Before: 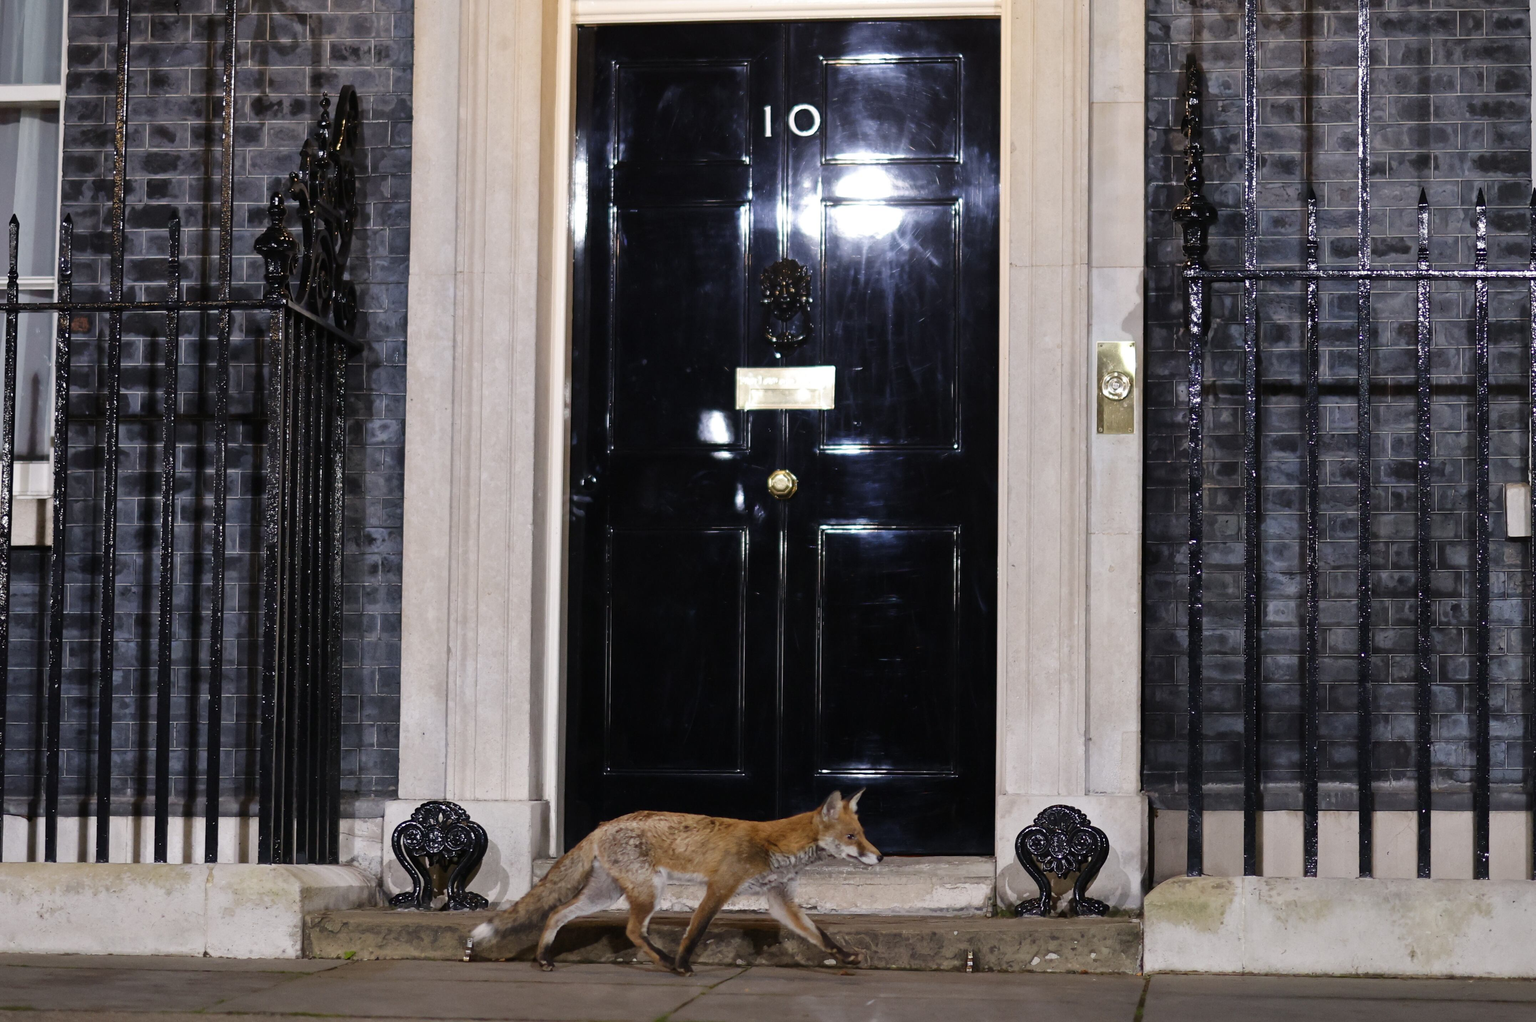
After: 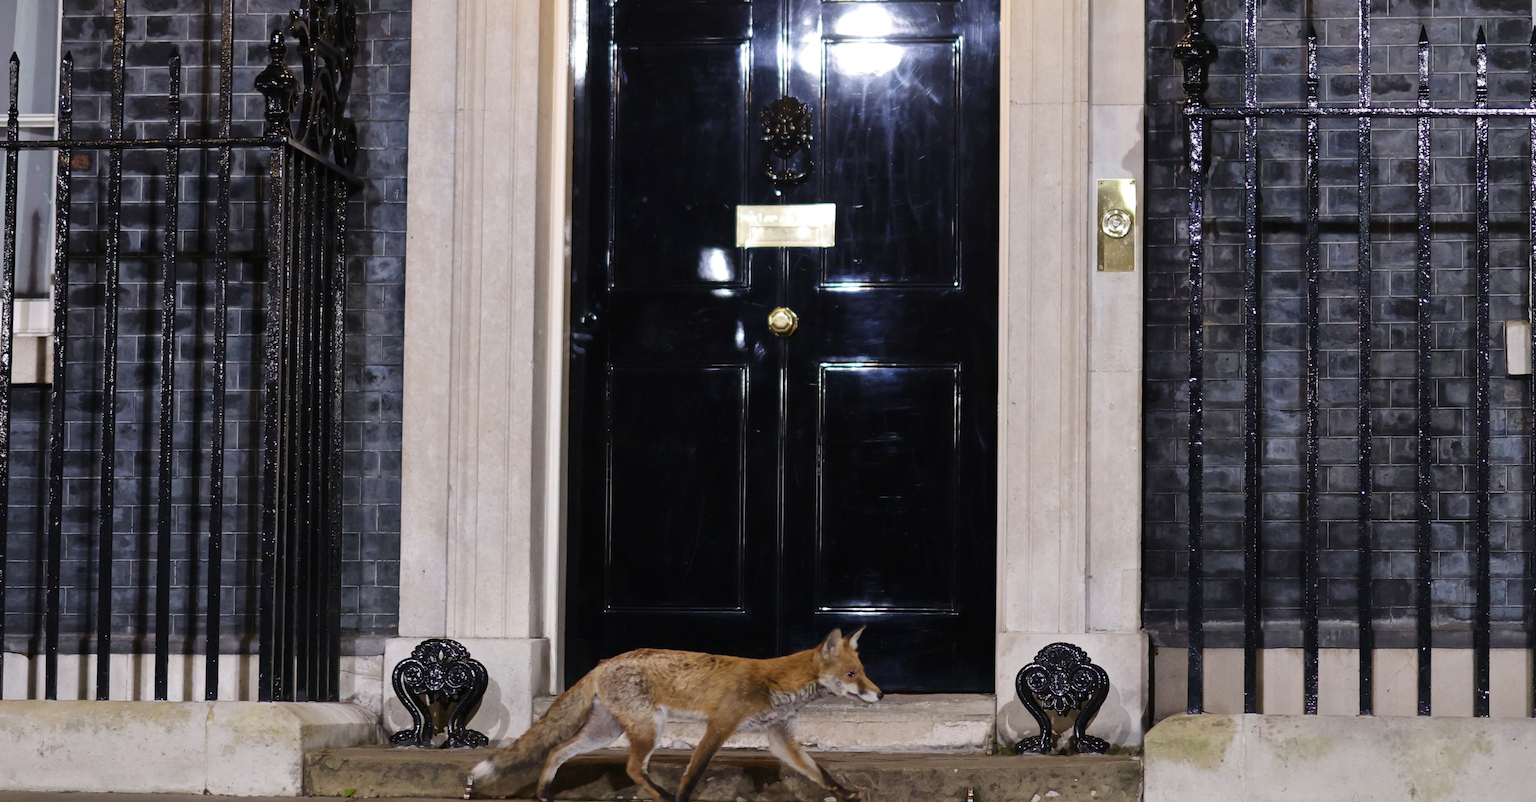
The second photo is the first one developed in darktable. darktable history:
velvia: strength 14.74%
crop and rotate: top 15.982%, bottom 5.519%
levels: black 0.089%
